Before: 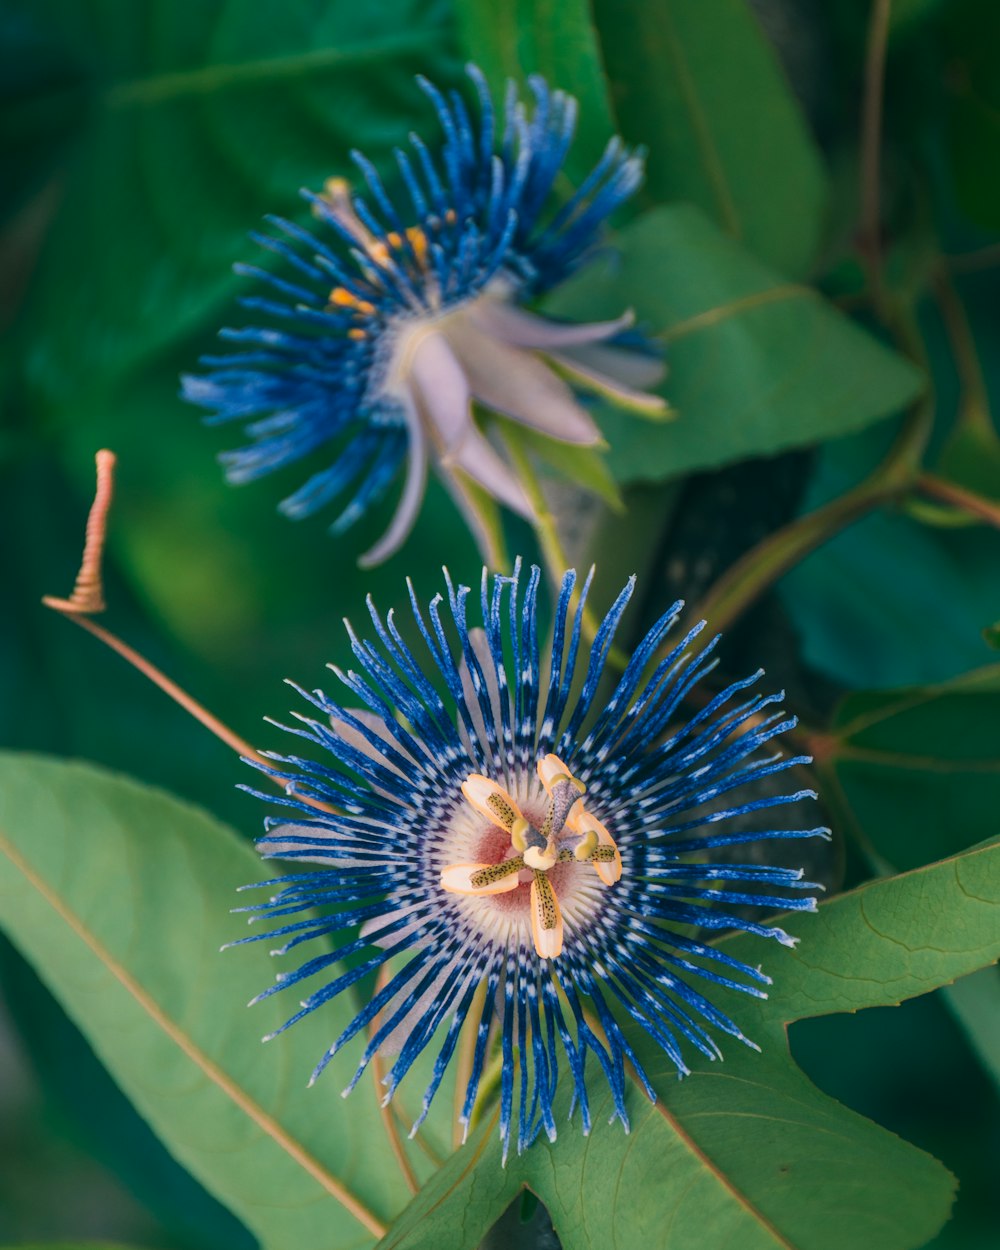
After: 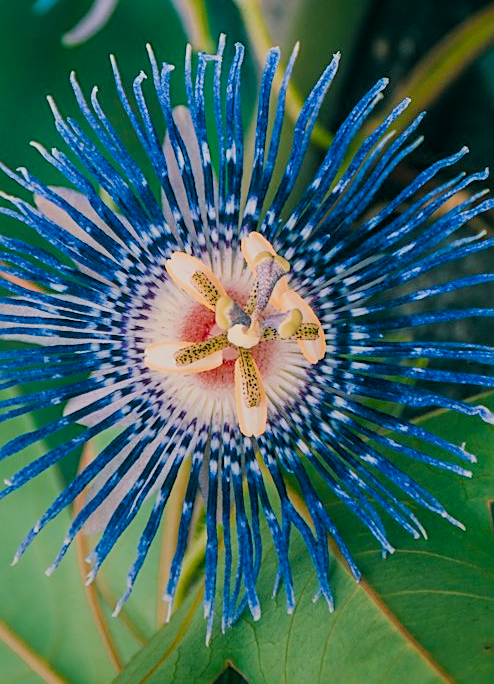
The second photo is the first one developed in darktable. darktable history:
sharpen: amount 0.55
filmic rgb: black relative exposure -7.15 EV, white relative exposure 5.36 EV, hardness 3.02, color science v6 (2022)
graduated density: rotation -180°, offset 24.95
crop: left 29.672%, top 41.786%, right 20.851%, bottom 3.487%
color balance rgb: perceptual saturation grading › global saturation 20%, perceptual saturation grading › highlights -50%, perceptual saturation grading › shadows 30%, perceptual brilliance grading › global brilliance 10%, perceptual brilliance grading › shadows 15%
